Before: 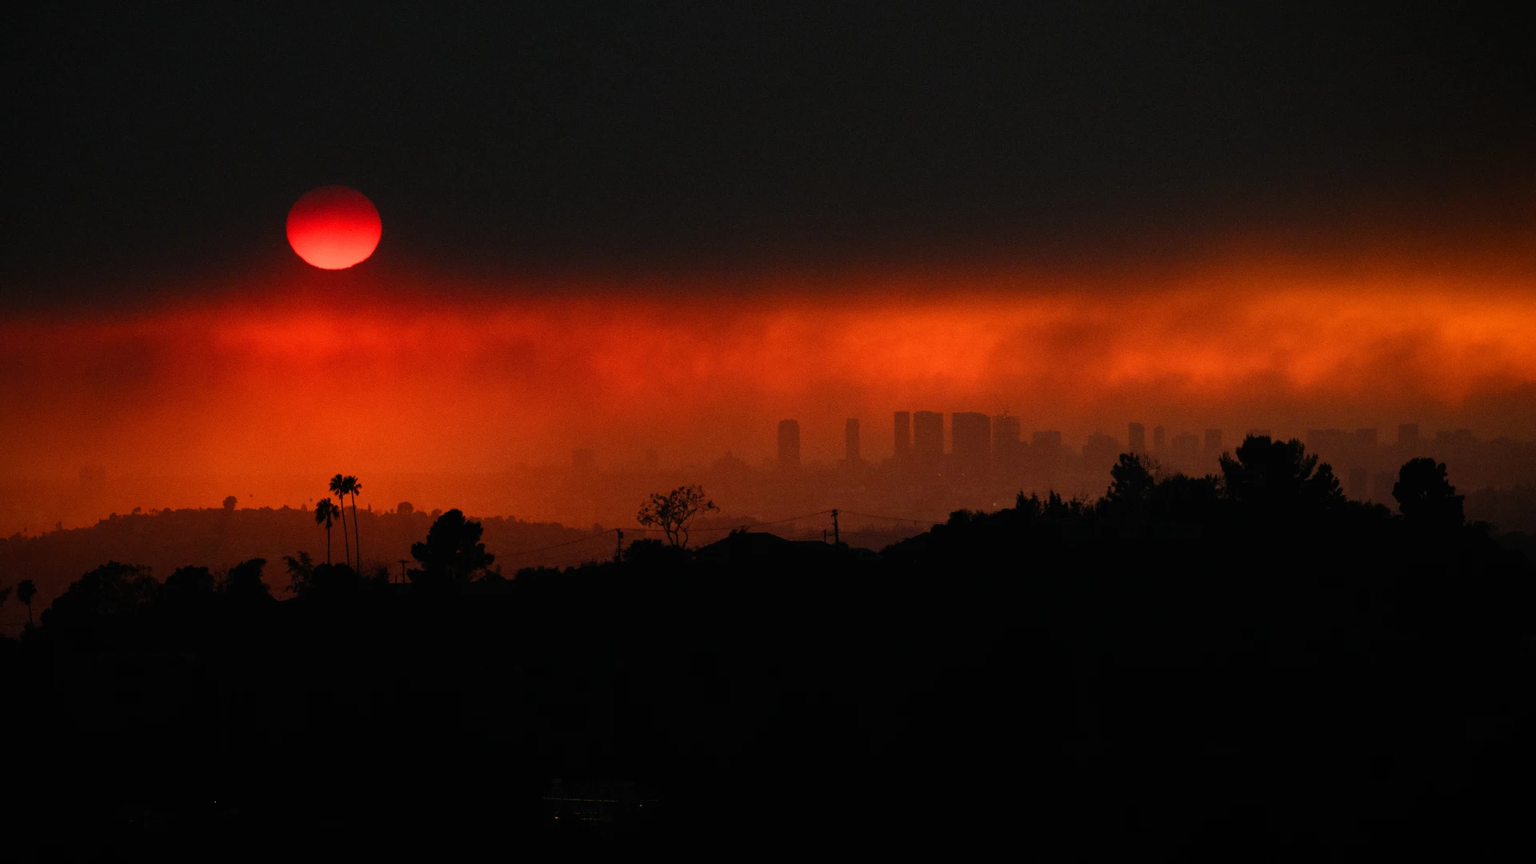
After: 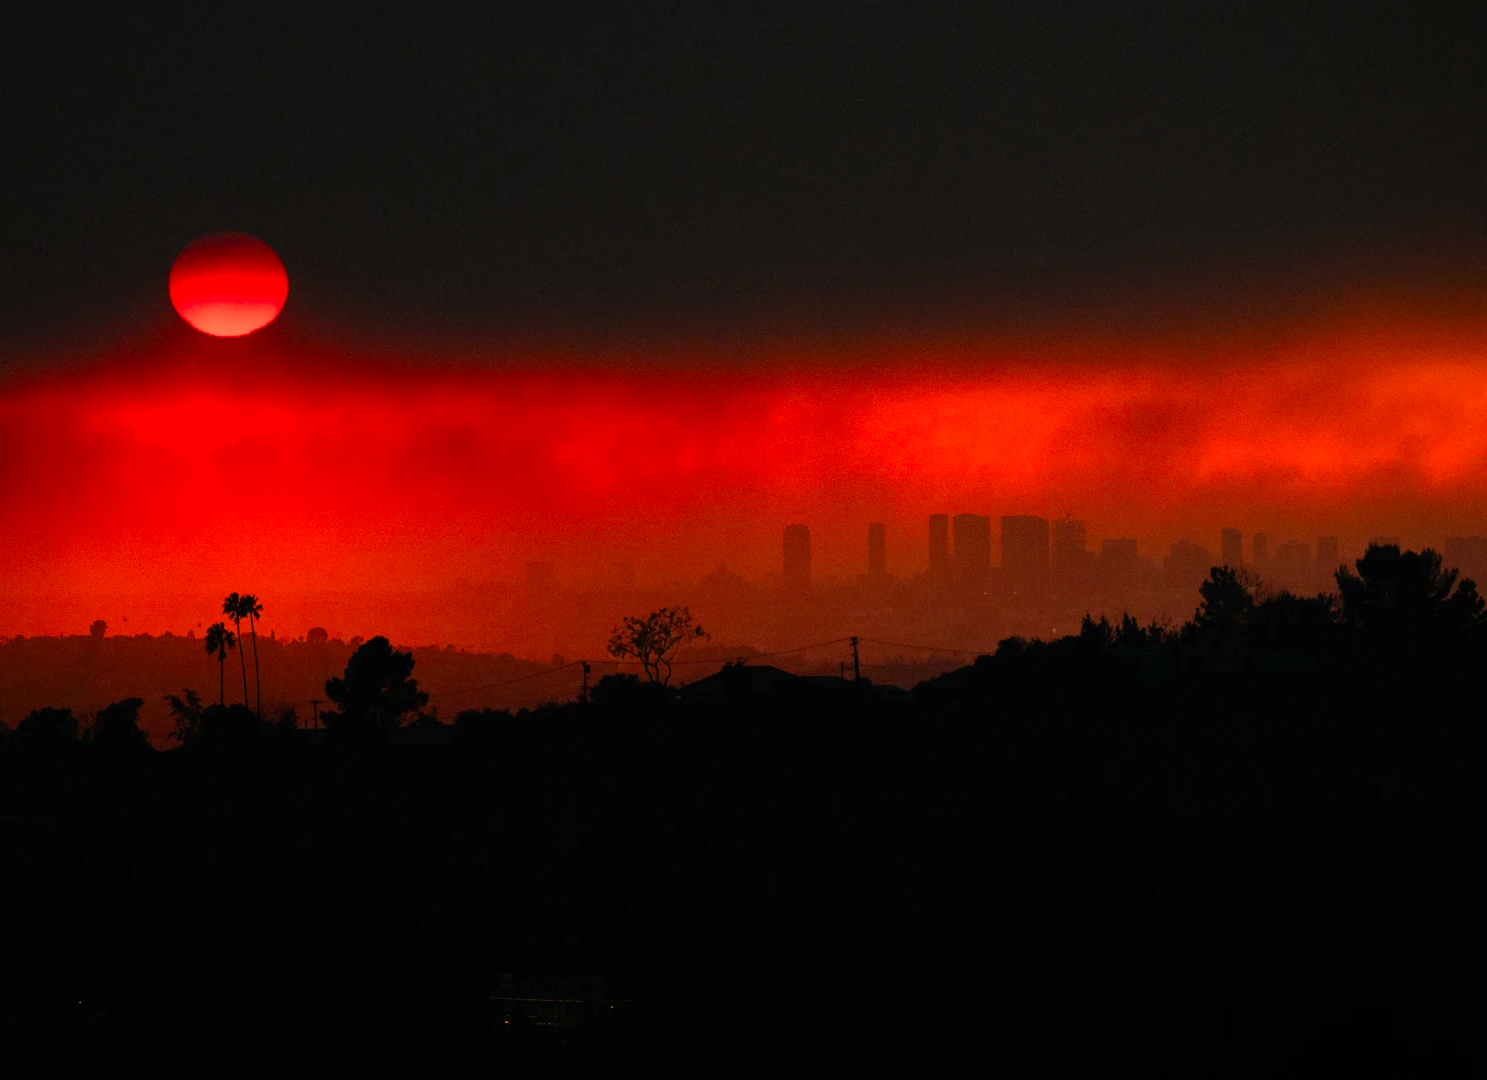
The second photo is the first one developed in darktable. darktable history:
color correction: highlights a* 3.22, highlights b* 1.93, saturation 1.19
crop: left 9.88%, right 12.664%
exposure: exposure 0.2 EV, compensate highlight preservation false
